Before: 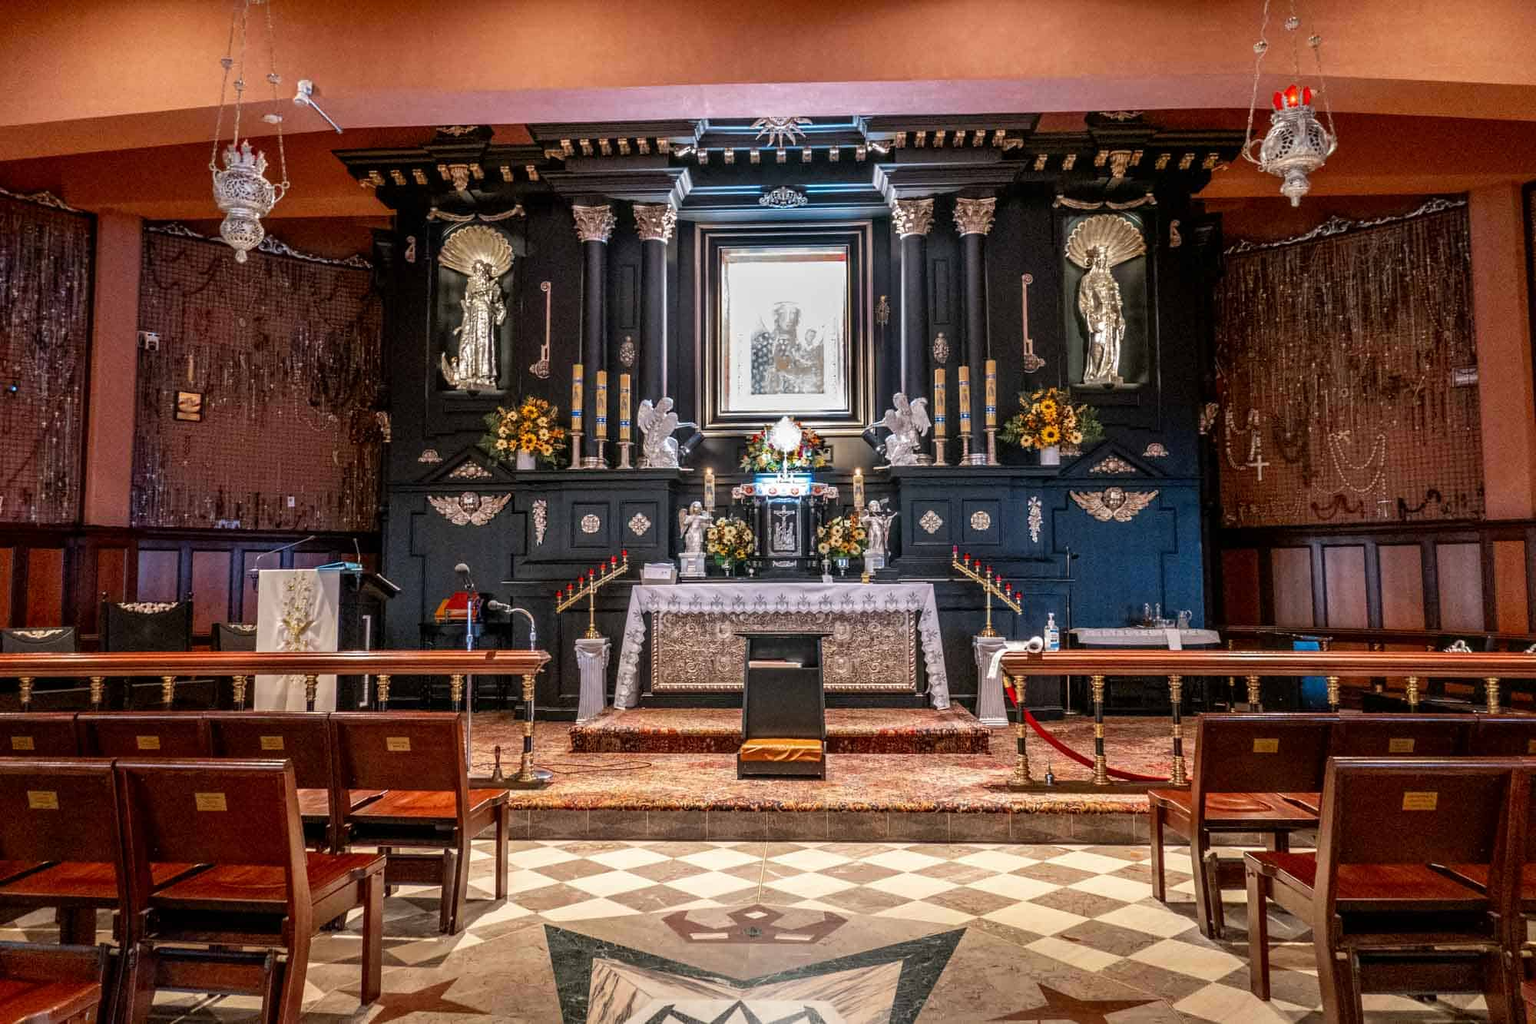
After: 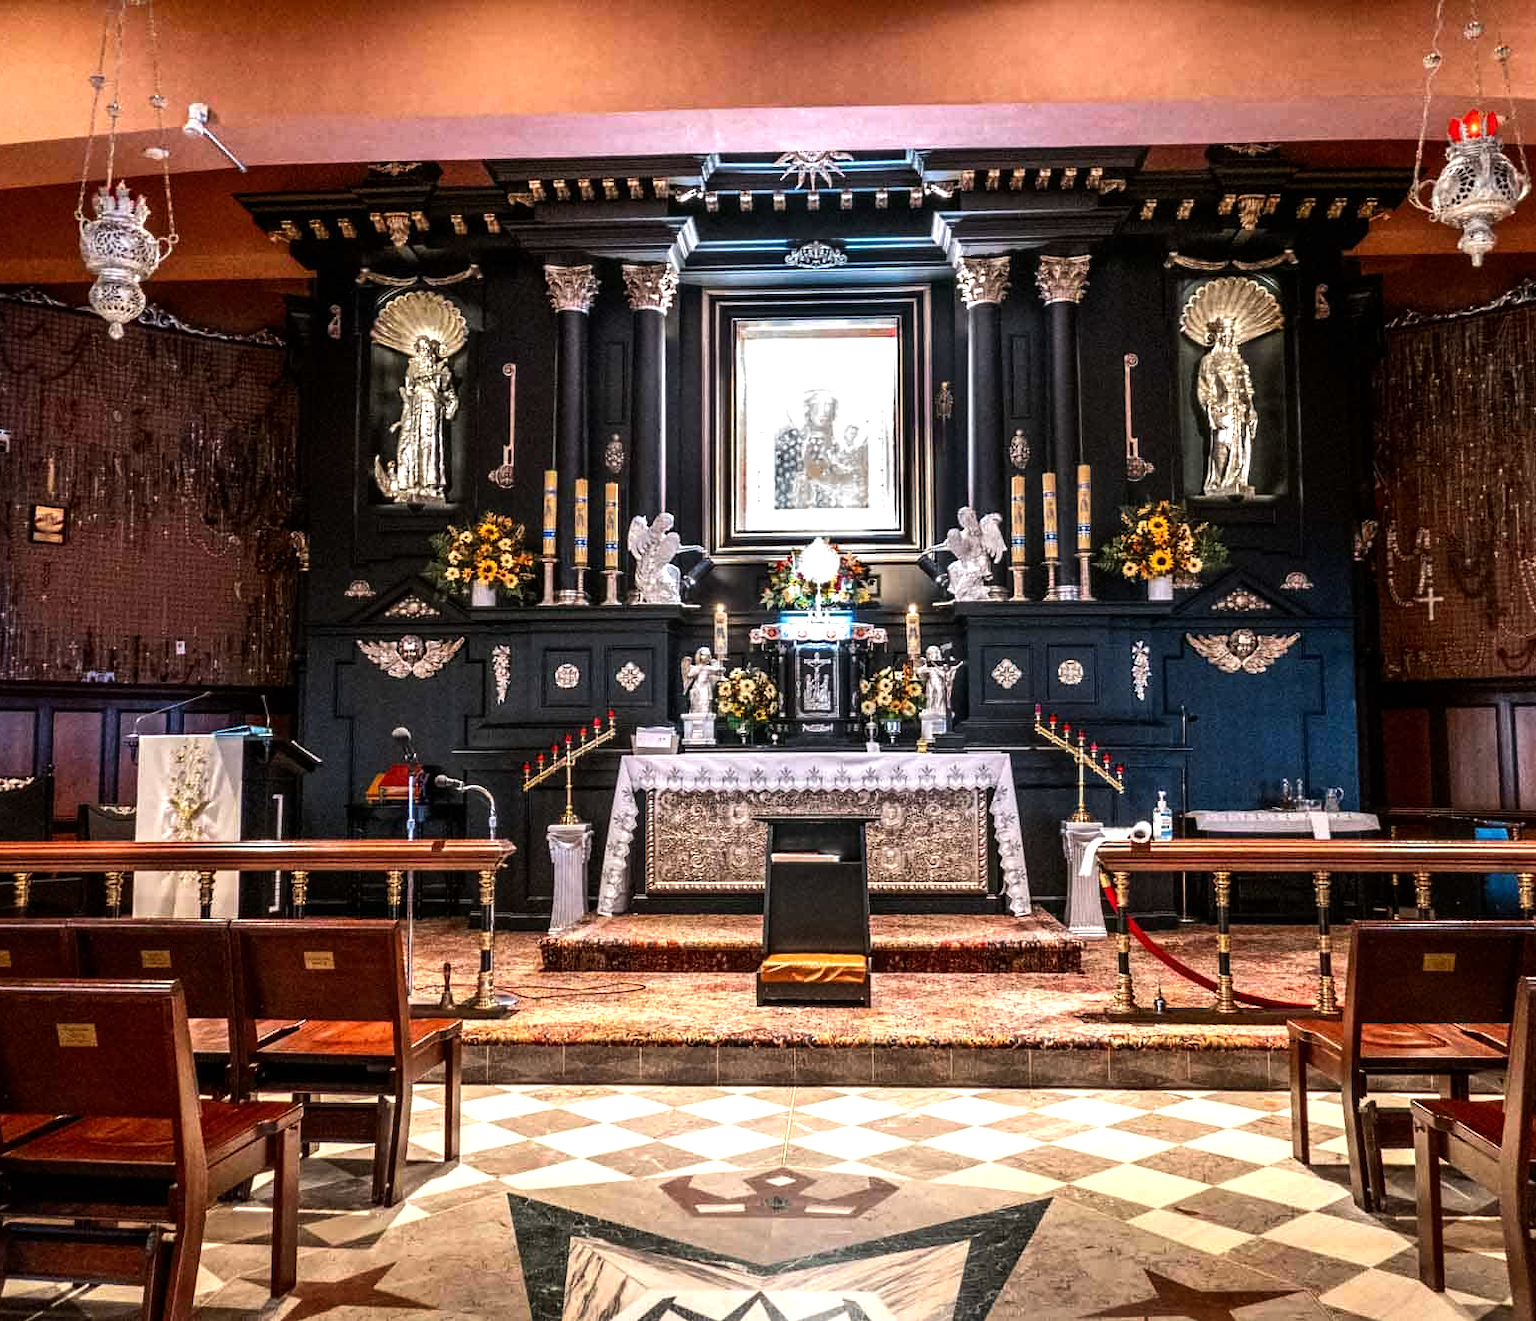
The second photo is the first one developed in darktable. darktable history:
crop: left 9.88%, right 12.664%
tone equalizer: -8 EV -0.75 EV, -7 EV -0.7 EV, -6 EV -0.6 EV, -5 EV -0.4 EV, -3 EV 0.4 EV, -2 EV 0.6 EV, -1 EV 0.7 EV, +0 EV 0.75 EV, edges refinement/feathering 500, mask exposure compensation -1.57 EV, preserve details no
